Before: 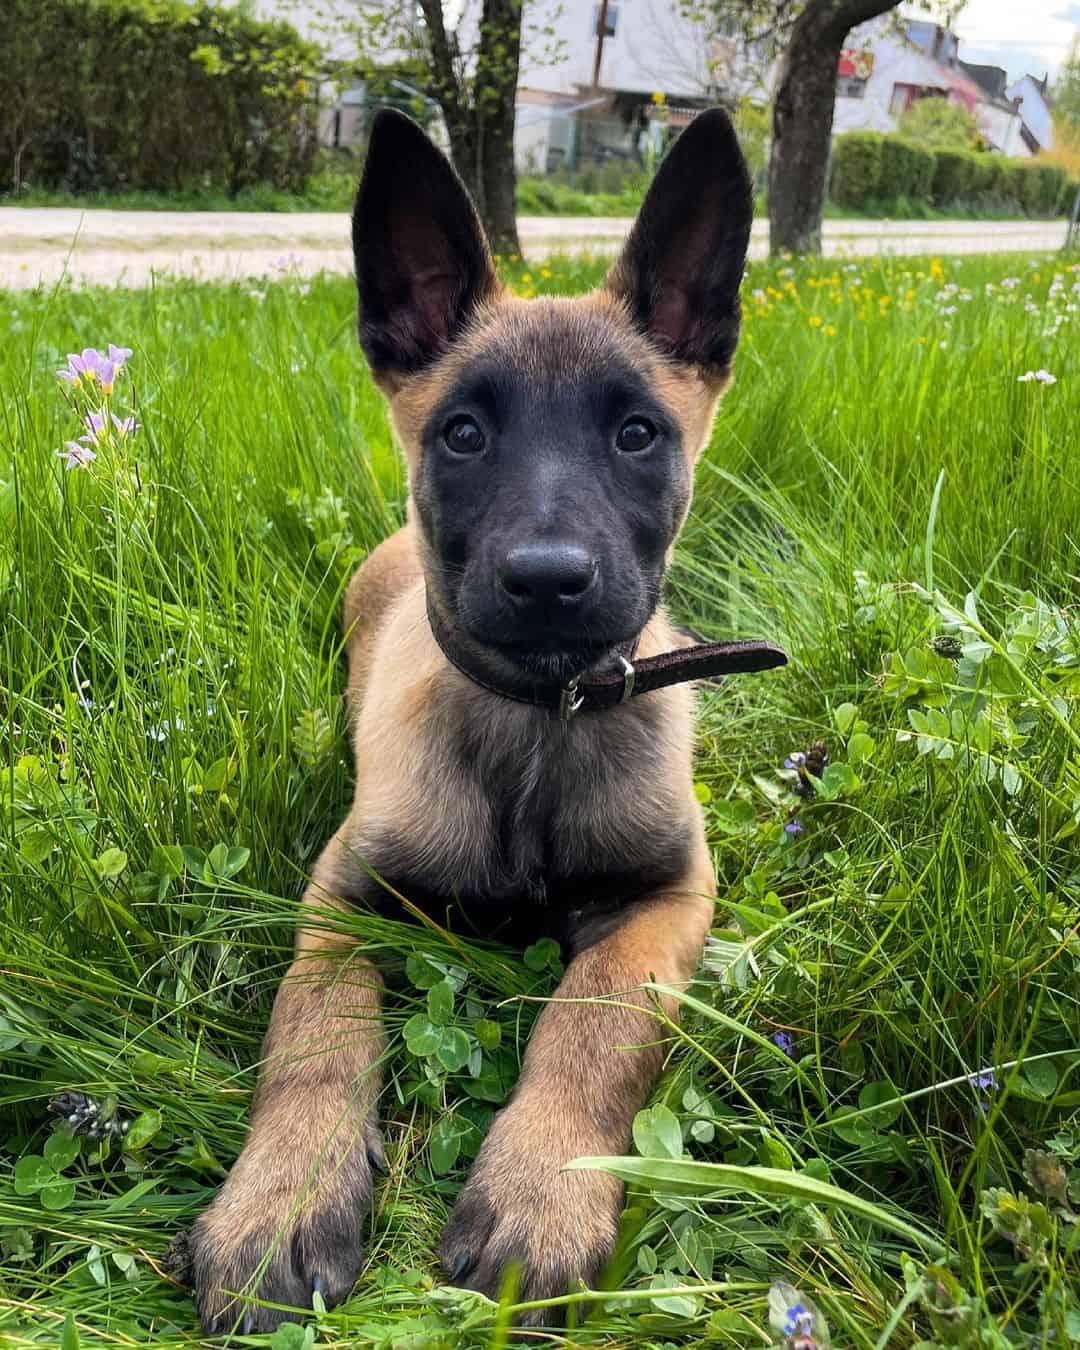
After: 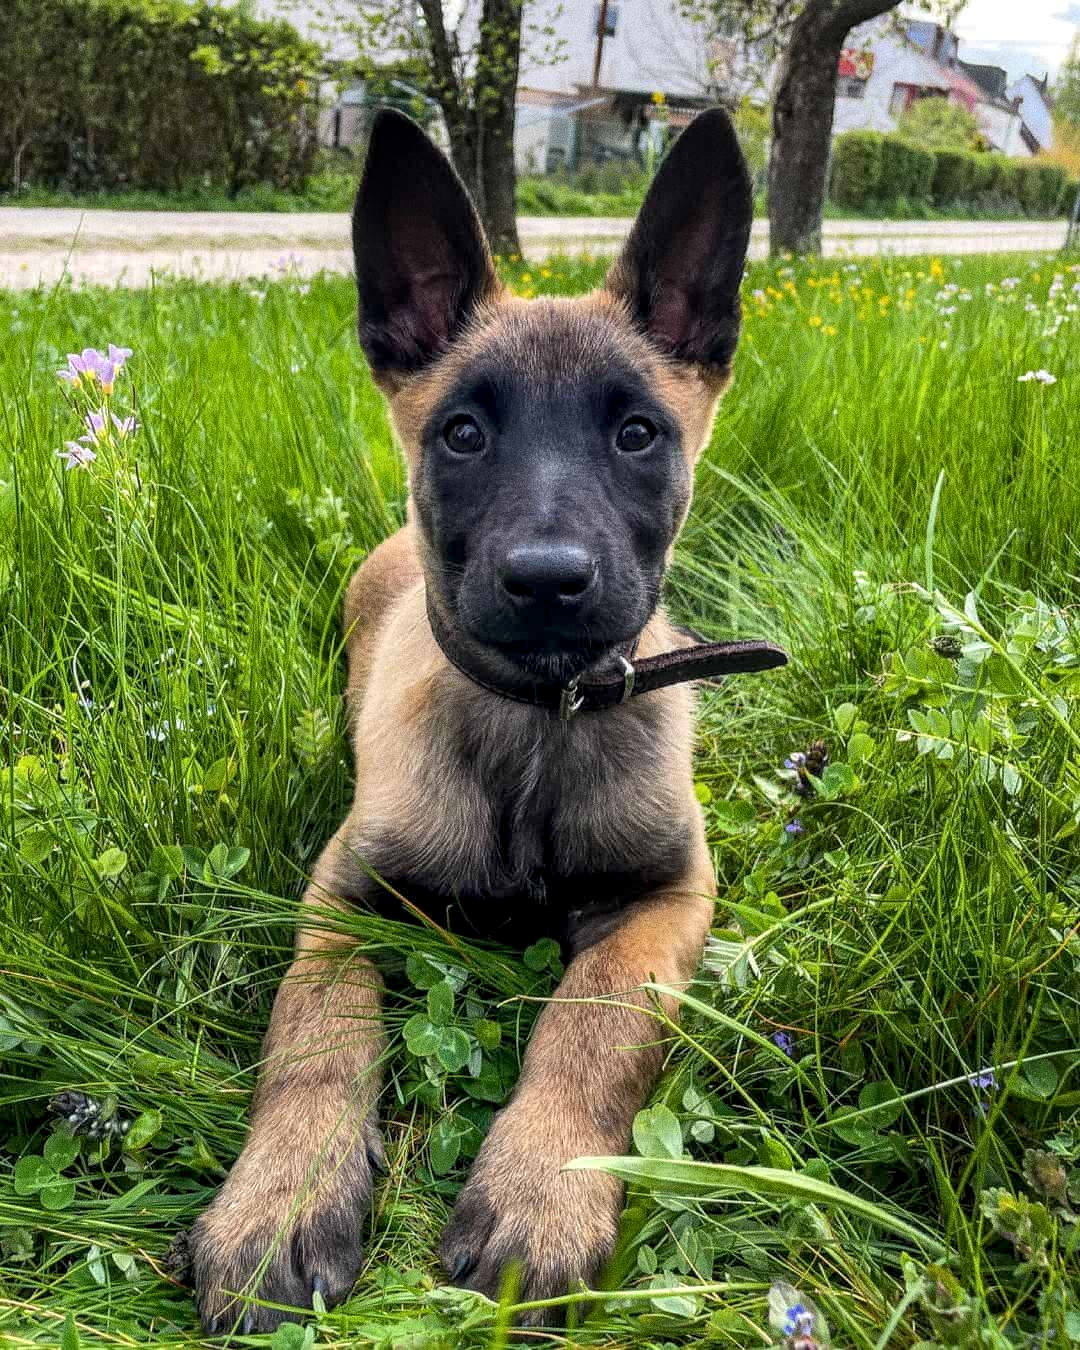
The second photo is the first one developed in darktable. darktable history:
local contrast: on, module defaults
grain: on, module defaults
